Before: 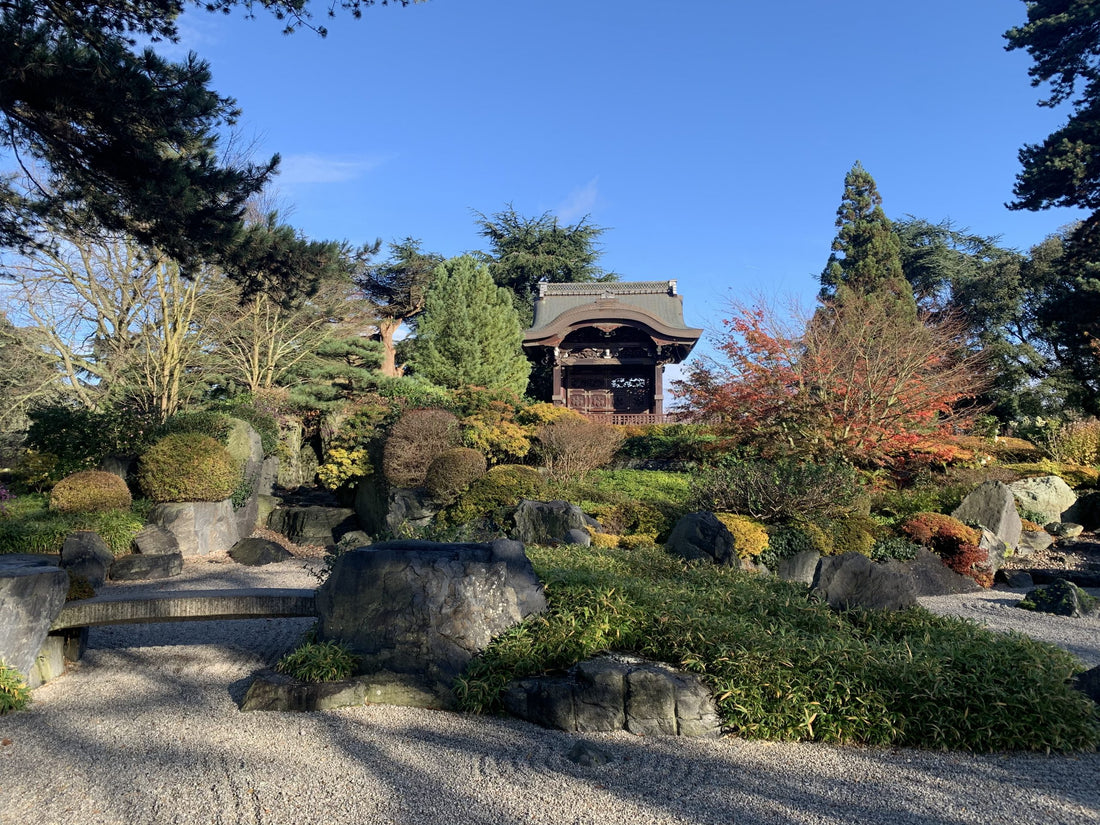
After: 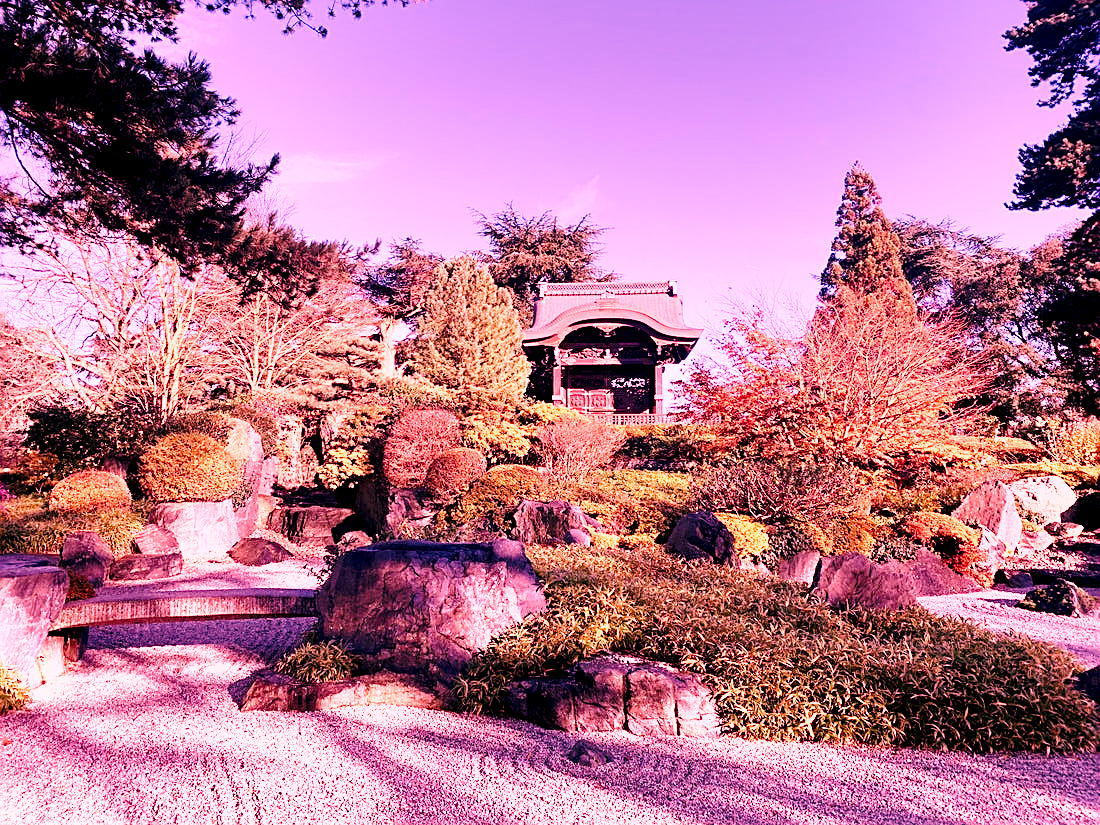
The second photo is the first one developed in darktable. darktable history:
sharpen: on, module defaults
base curve: curves: ch0 [(0, 0) (0.028, 0.03) (0.121, 0.232) (0.46, 0.748) (0.859, 0.968) (1, 1)], preserve colors none
shadows and highlights: low approximation 0.01, soften with gaussian
exposure: black level correction 0.005, exposure 0.014 EV, compensate highlight preservation false
white balance: red 2.322, blue 1.435
graduated density: on, module defaults
